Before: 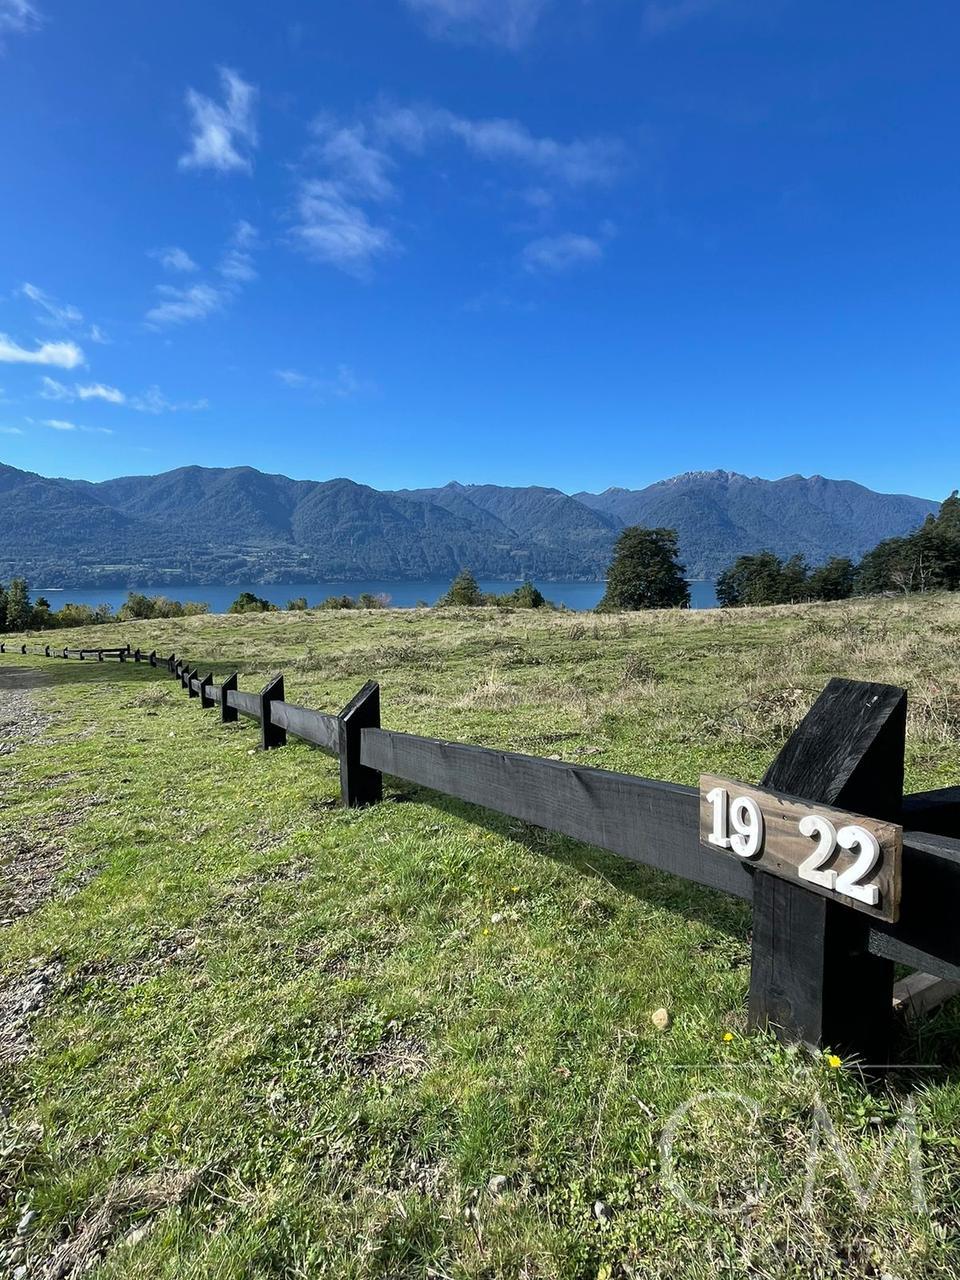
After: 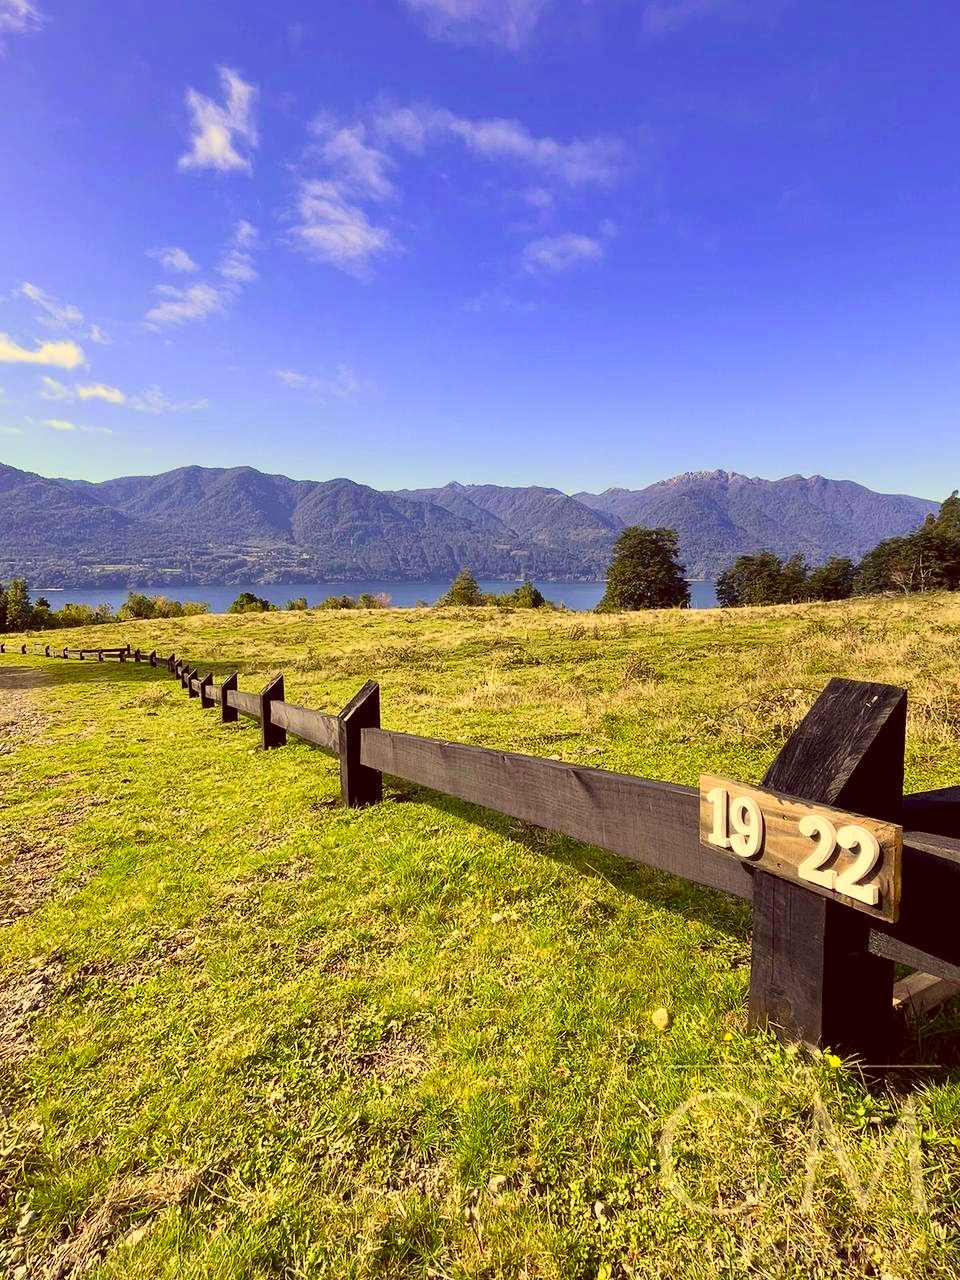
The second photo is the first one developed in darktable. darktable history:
color correction: highlights a* 9.8, highlights b* 39.47, shadows a* 14.99, shadows b* 3.35
color balance rgb: perceptual saturation grading › global saturation 0.251%, perceptual saturation grading › highlights -17.001%, perceptual saturation grading › mid-tones 33.684%, perceptual saturation grading › shadows 50.567%
exposure: compensate highlight preservation false
contrast brightness saturation: contrast 0.2, brightness 0.169, saturation 0.23
